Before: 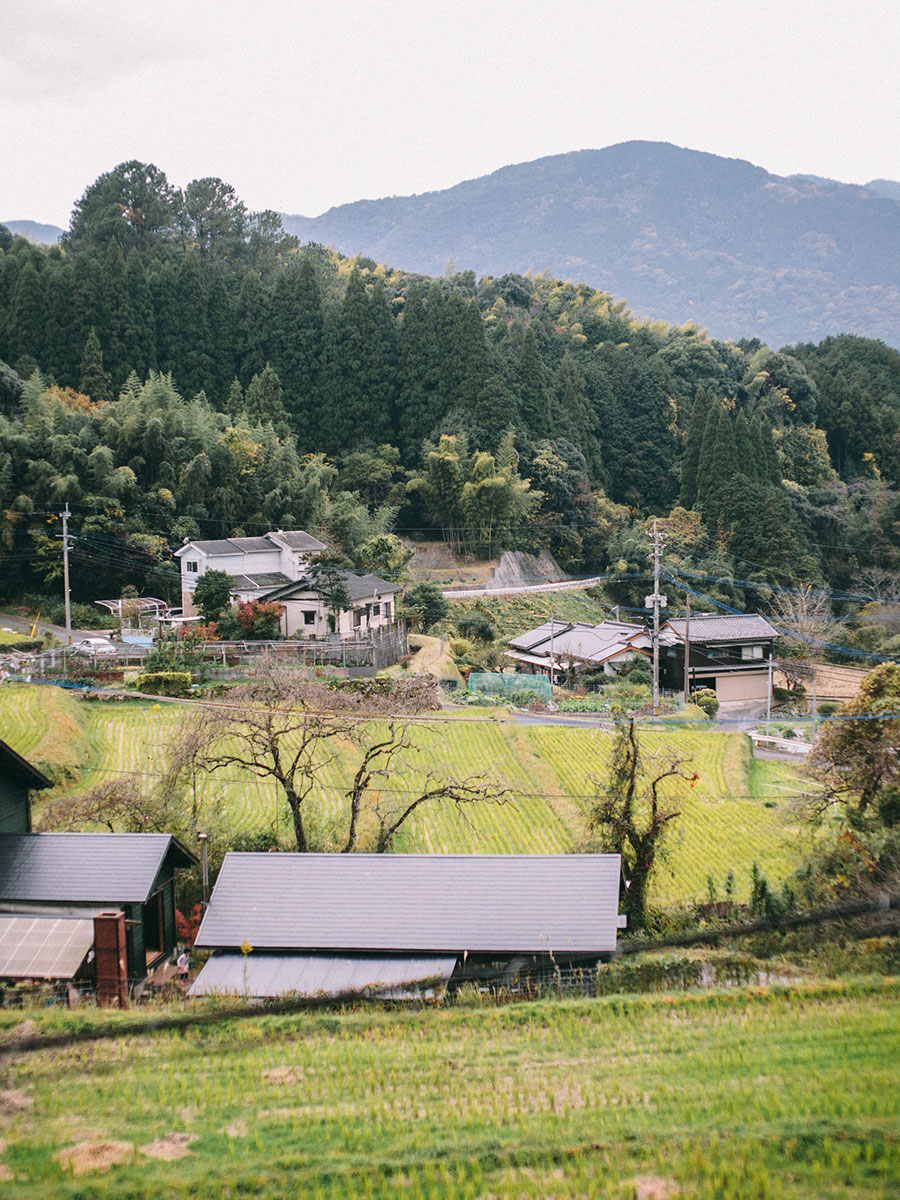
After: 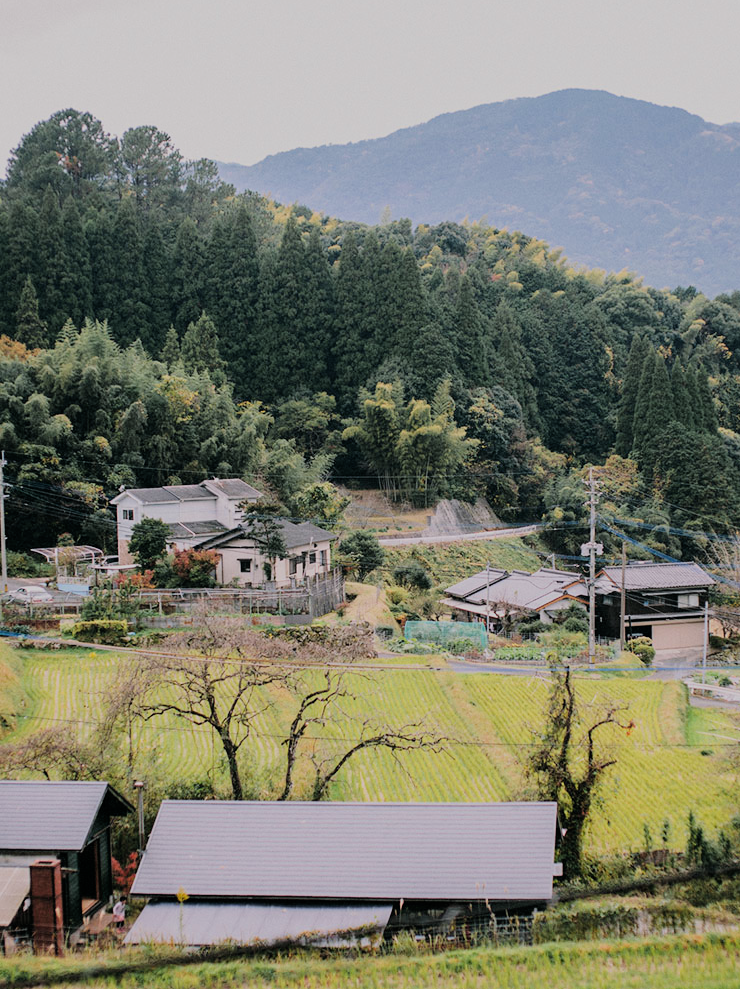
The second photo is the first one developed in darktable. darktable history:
crop and rotate: left 7.18%, top 4.41%, right 10.58%, bottom 13.172%
filmic rgb: black relative exposure -6.98 EV, white relative exposure 5.61 EV, hardness 2.86, color science v6 (2022)
